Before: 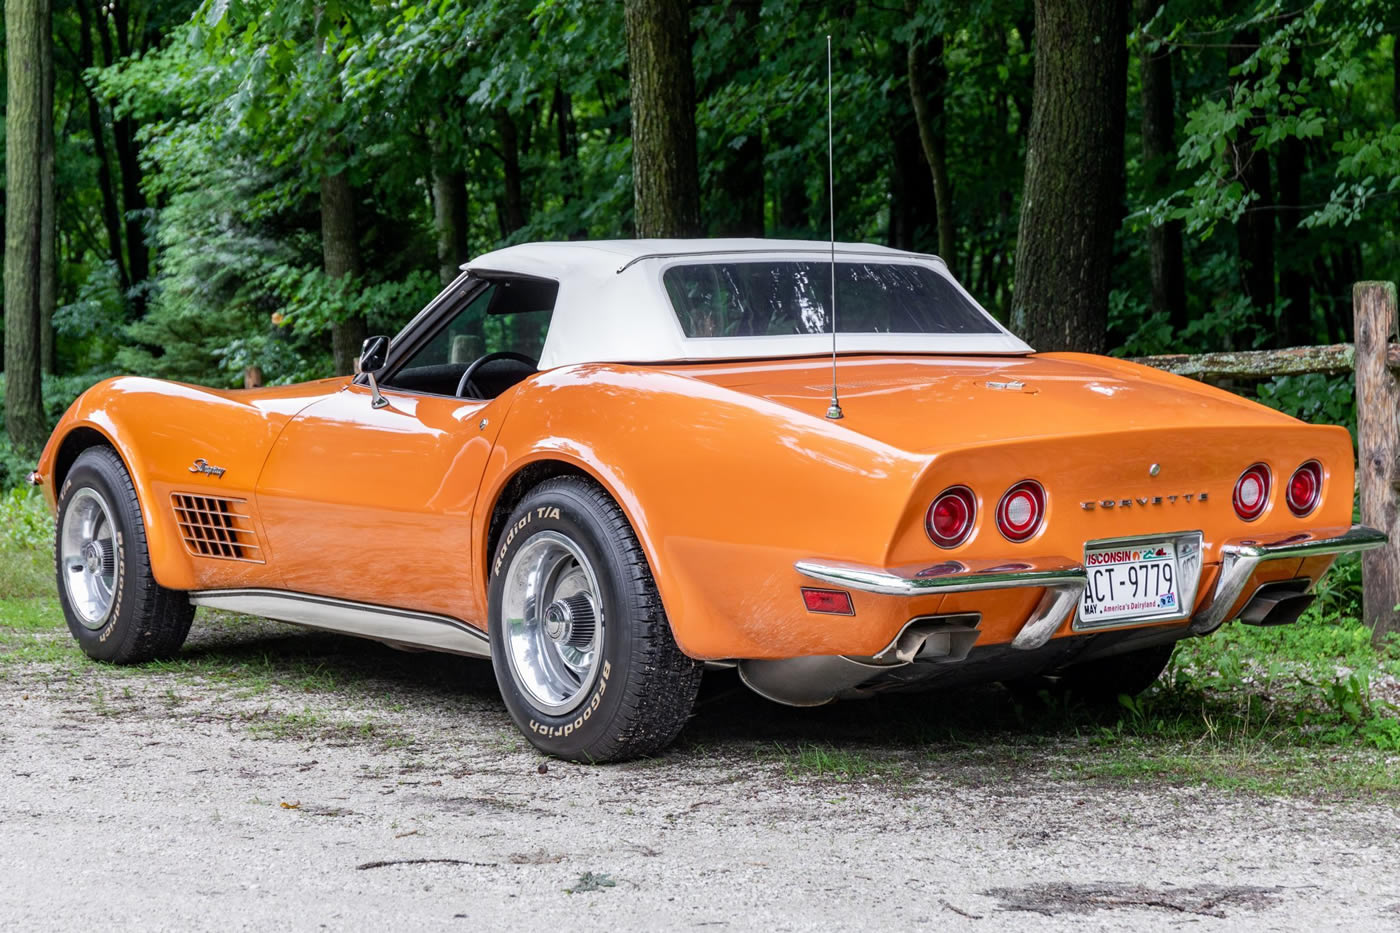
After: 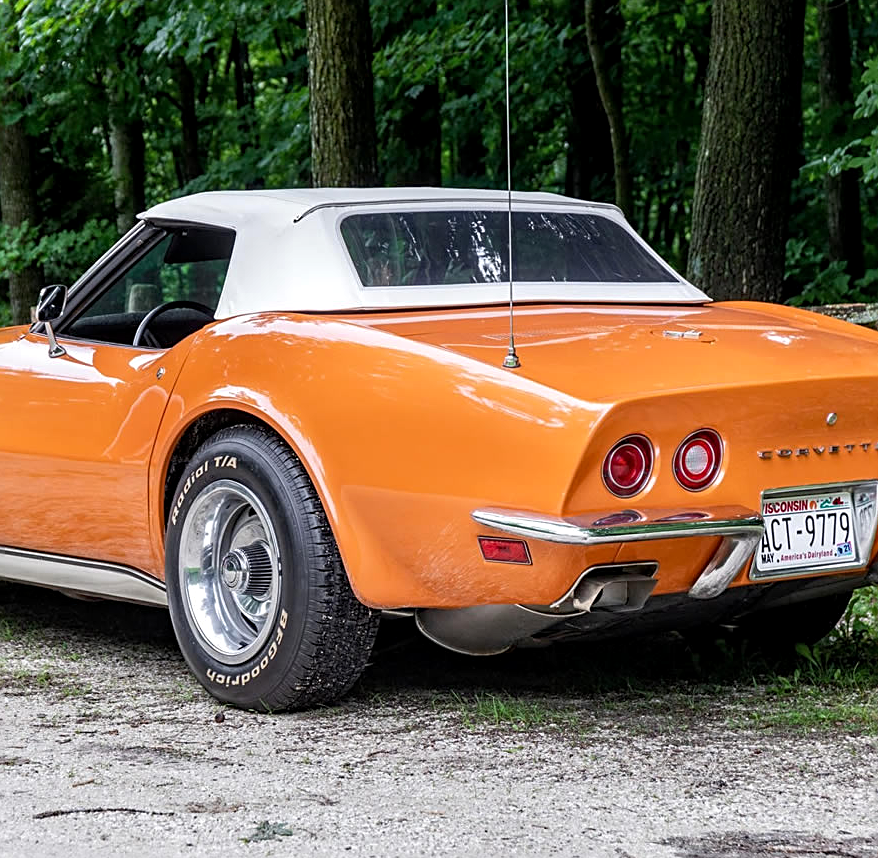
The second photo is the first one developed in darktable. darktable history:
local contrast: highlights 106%, shadows 99%, detail 120%, midtone range 0.2
crop and rotate: left 23.135%, top 5.627%, right 14.105%, bottom 2.366%
sharpen: on, module defaults
haze removal: strength 0.119, distance 0.257, compatibility mode true
